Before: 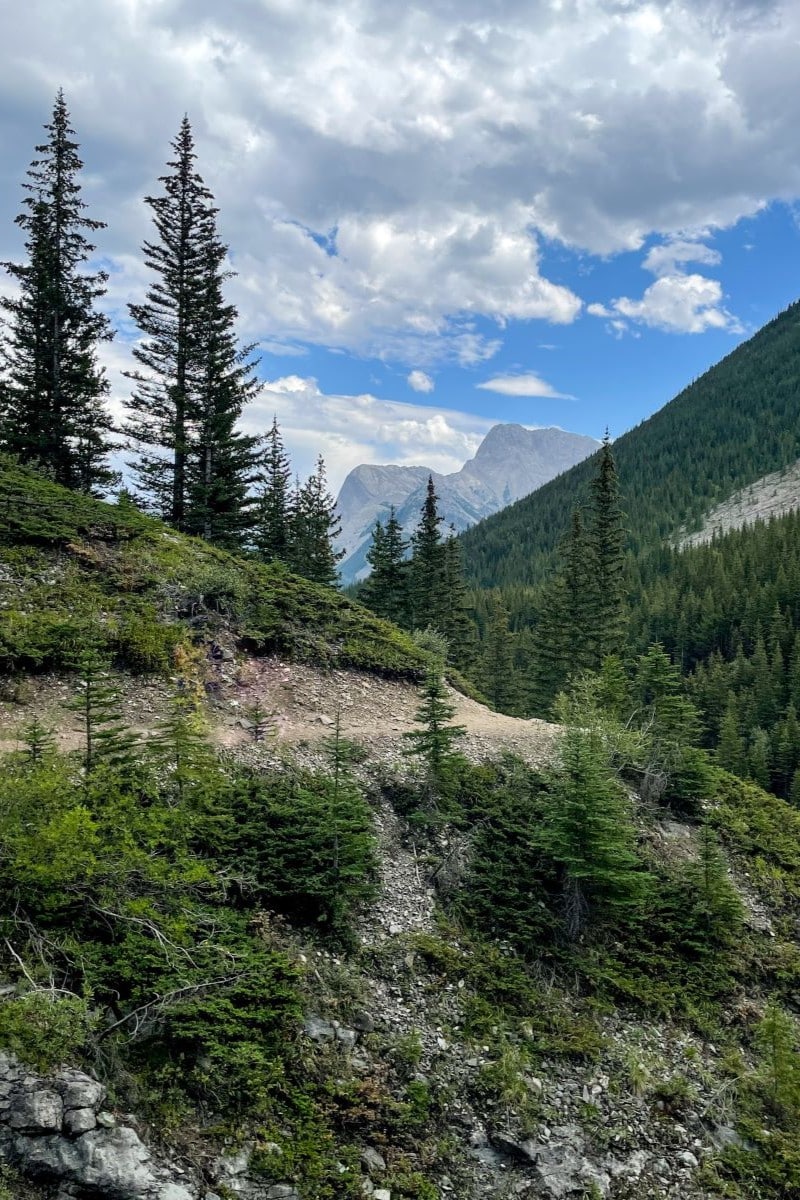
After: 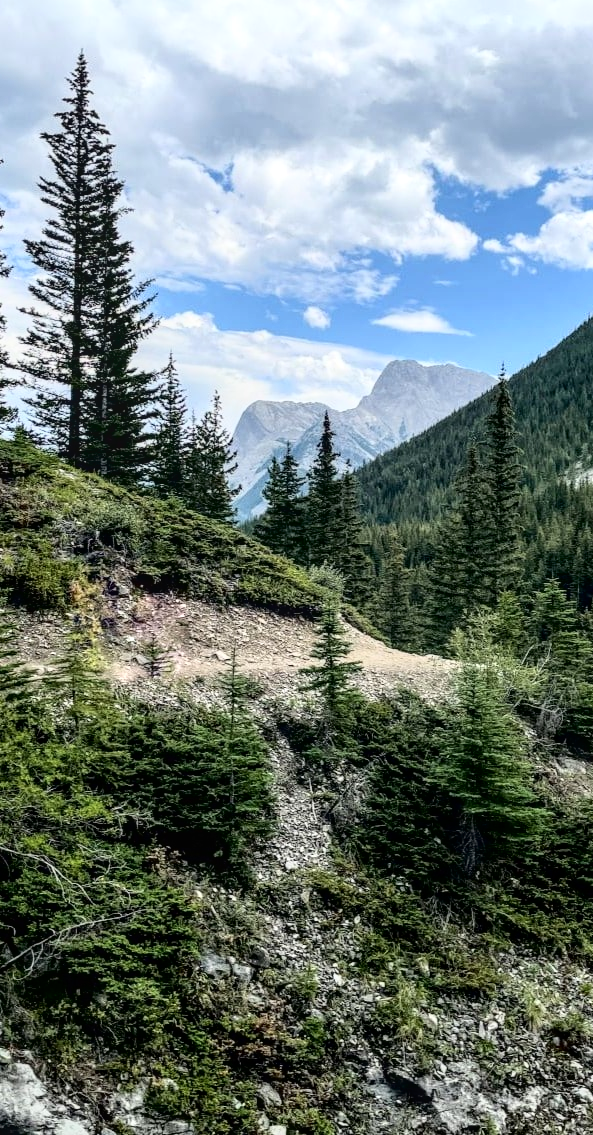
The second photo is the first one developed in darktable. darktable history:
tone curve: curves: ch0 [(0, 0.016) (0.11, 0.039) (0.259, 0.235) (0.383, 0.437) (0.499, 0.597) (0.733, 0.867) (0.843, 0.948) (1, 1)], color space Lab, independent channels, preserve colors none
crop and rotate: left 13.162%, top 5.349%, right 12.602%
local contrast: on, module defaults
